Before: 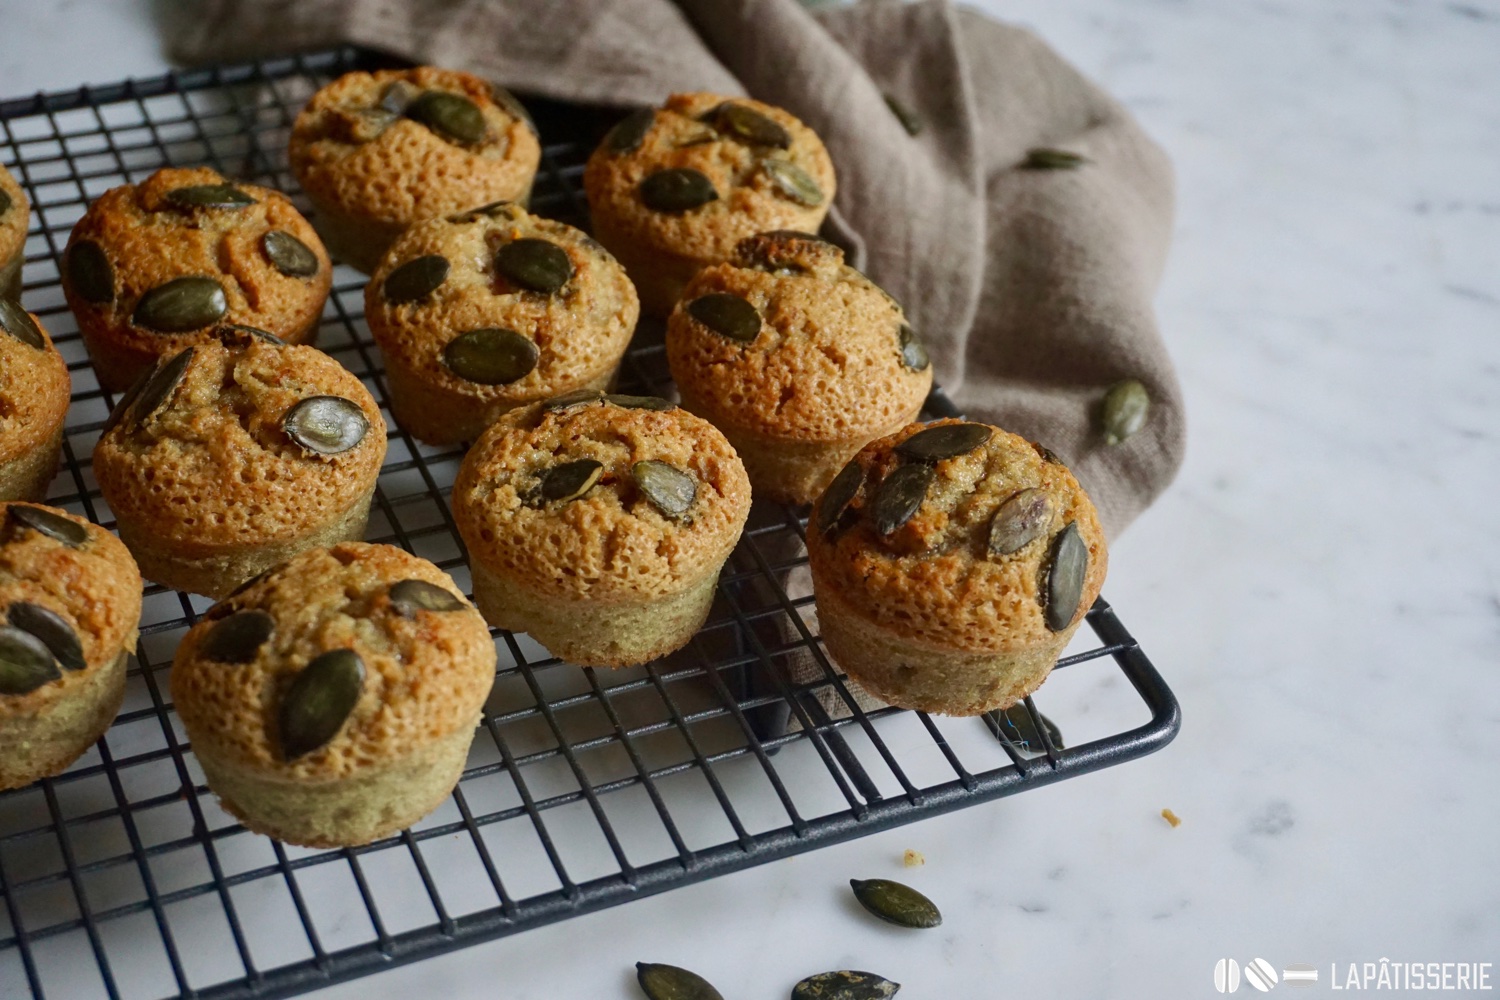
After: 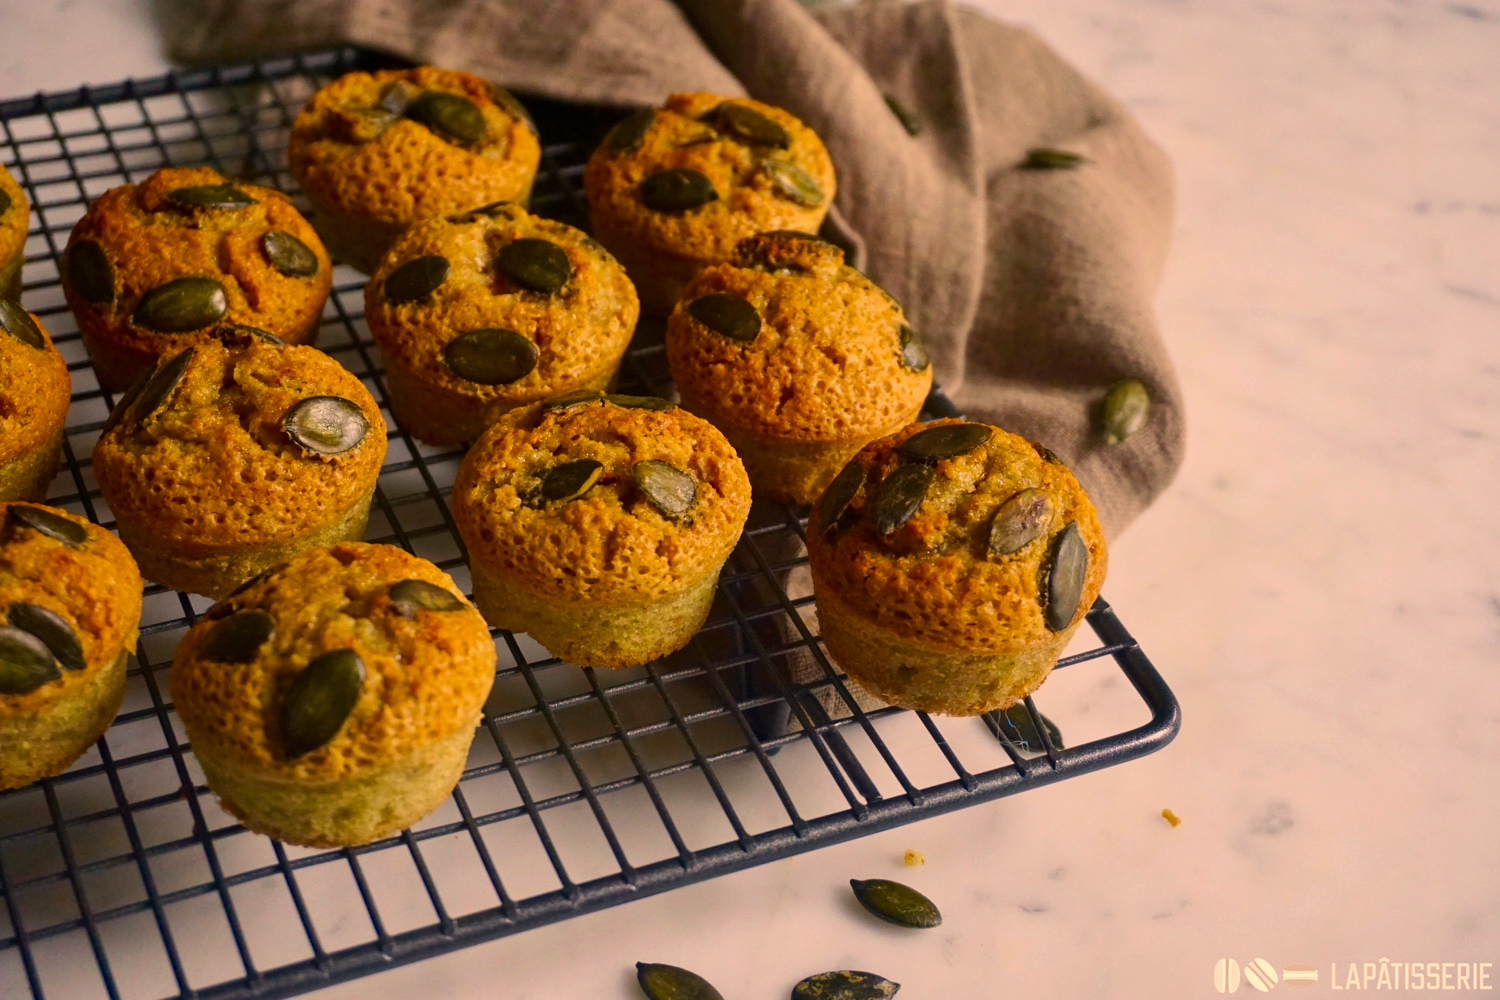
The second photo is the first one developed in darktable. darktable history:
color balance rgb: highlights gain › chroma 3.072%, highlights gain › hue 78.41°, perceptual saturation grading › global saturation 25.648%, global vibrance 20%
color correction: highlights a* 17.68, highlights b* 18.85
